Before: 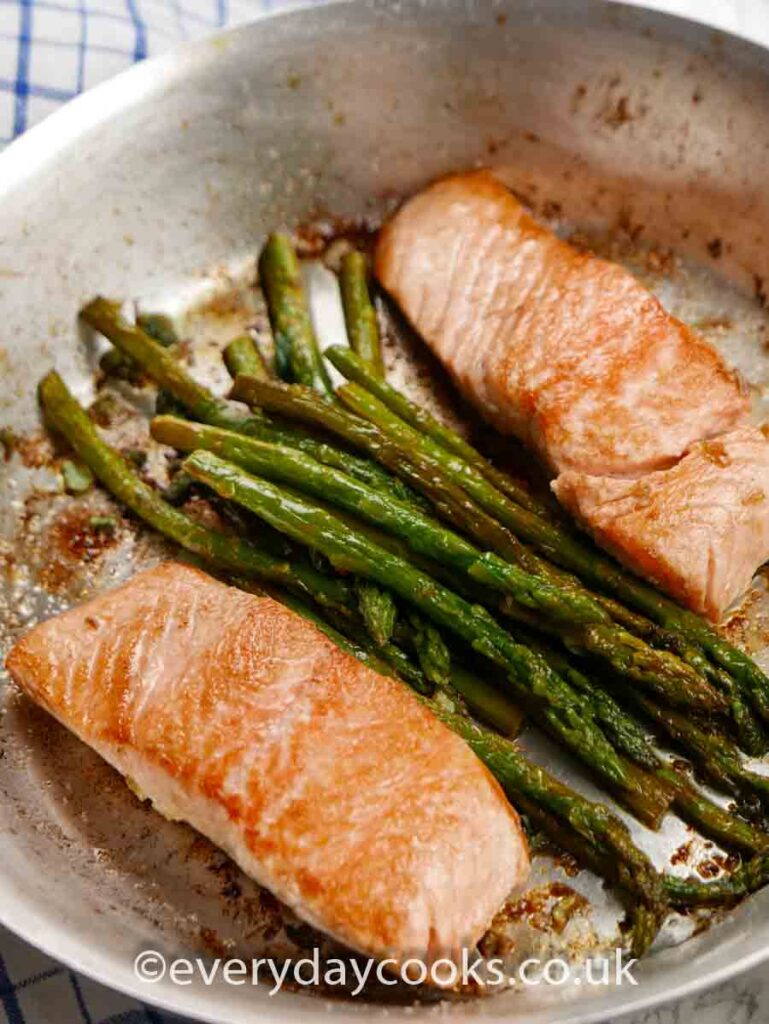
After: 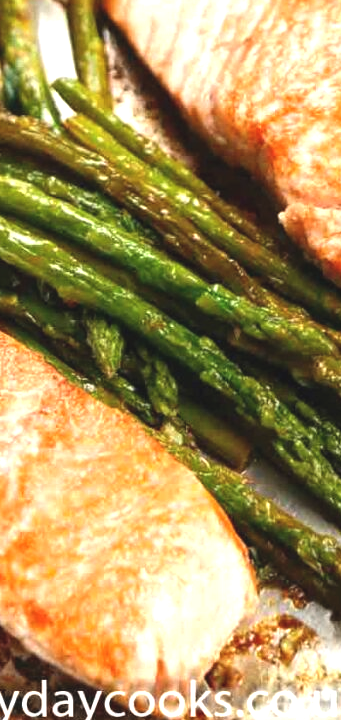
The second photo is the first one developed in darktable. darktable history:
tone equalizer: on, module defaults
local contrast: highlights 100%, shadows 100%, detail 120%, midtone range 0.2
crop: left 35.432%, top 26.233%, right 20.145%, bottom 3.432%
exposure: black level correction -0.005, exposure 1 EV, compensate highlight preservation false
